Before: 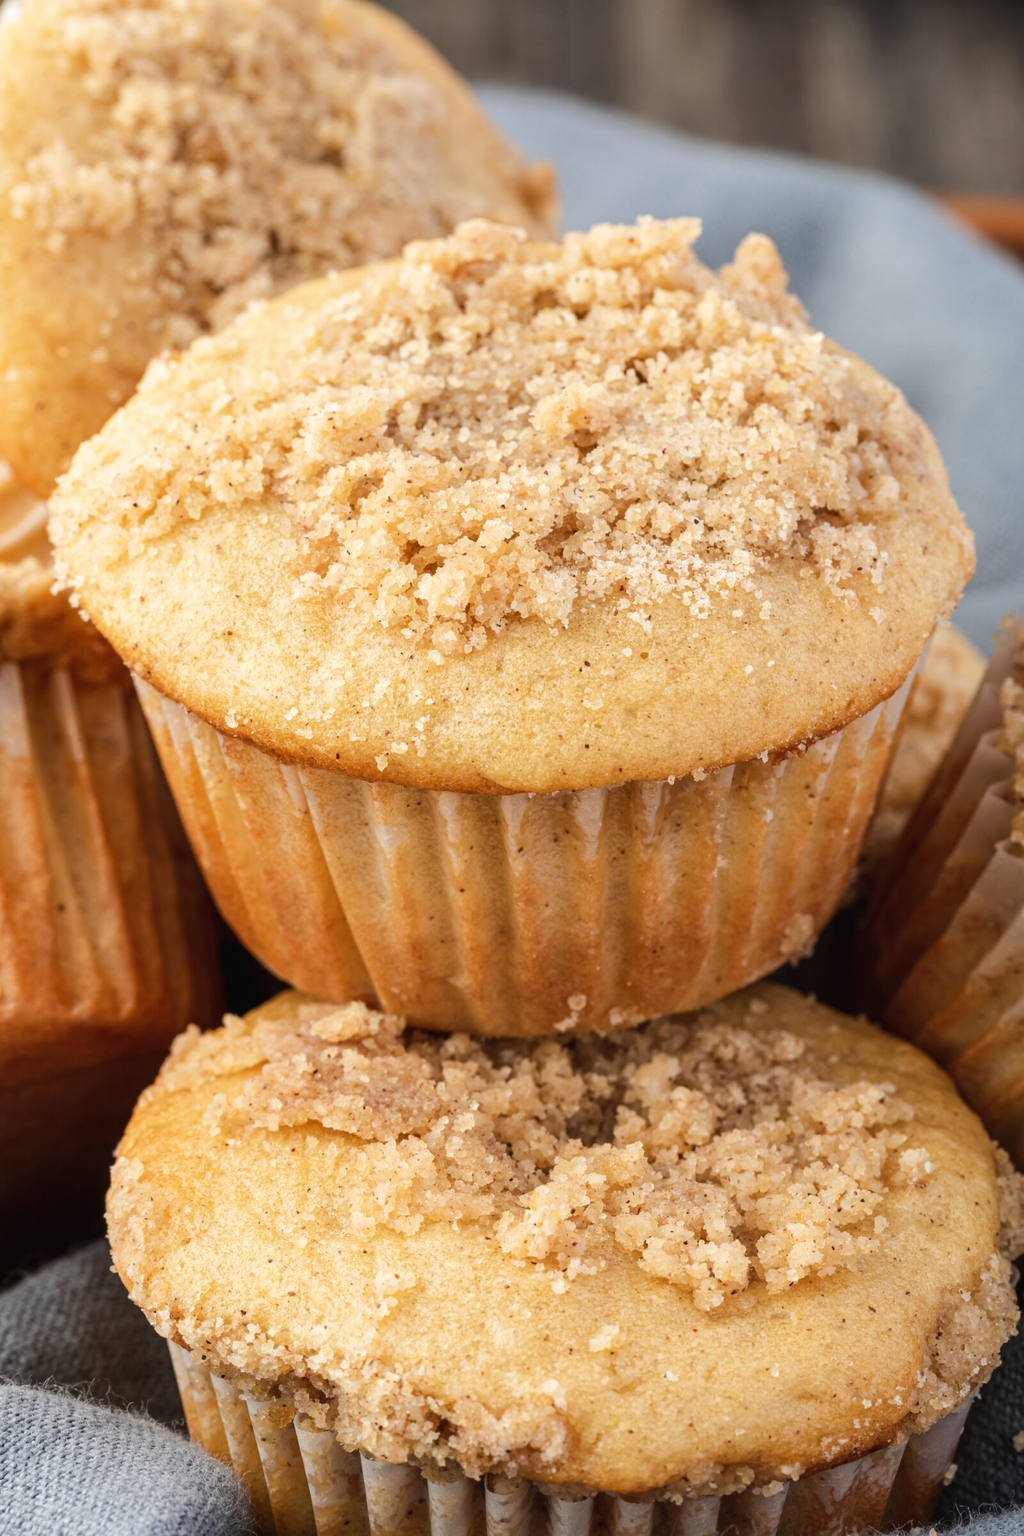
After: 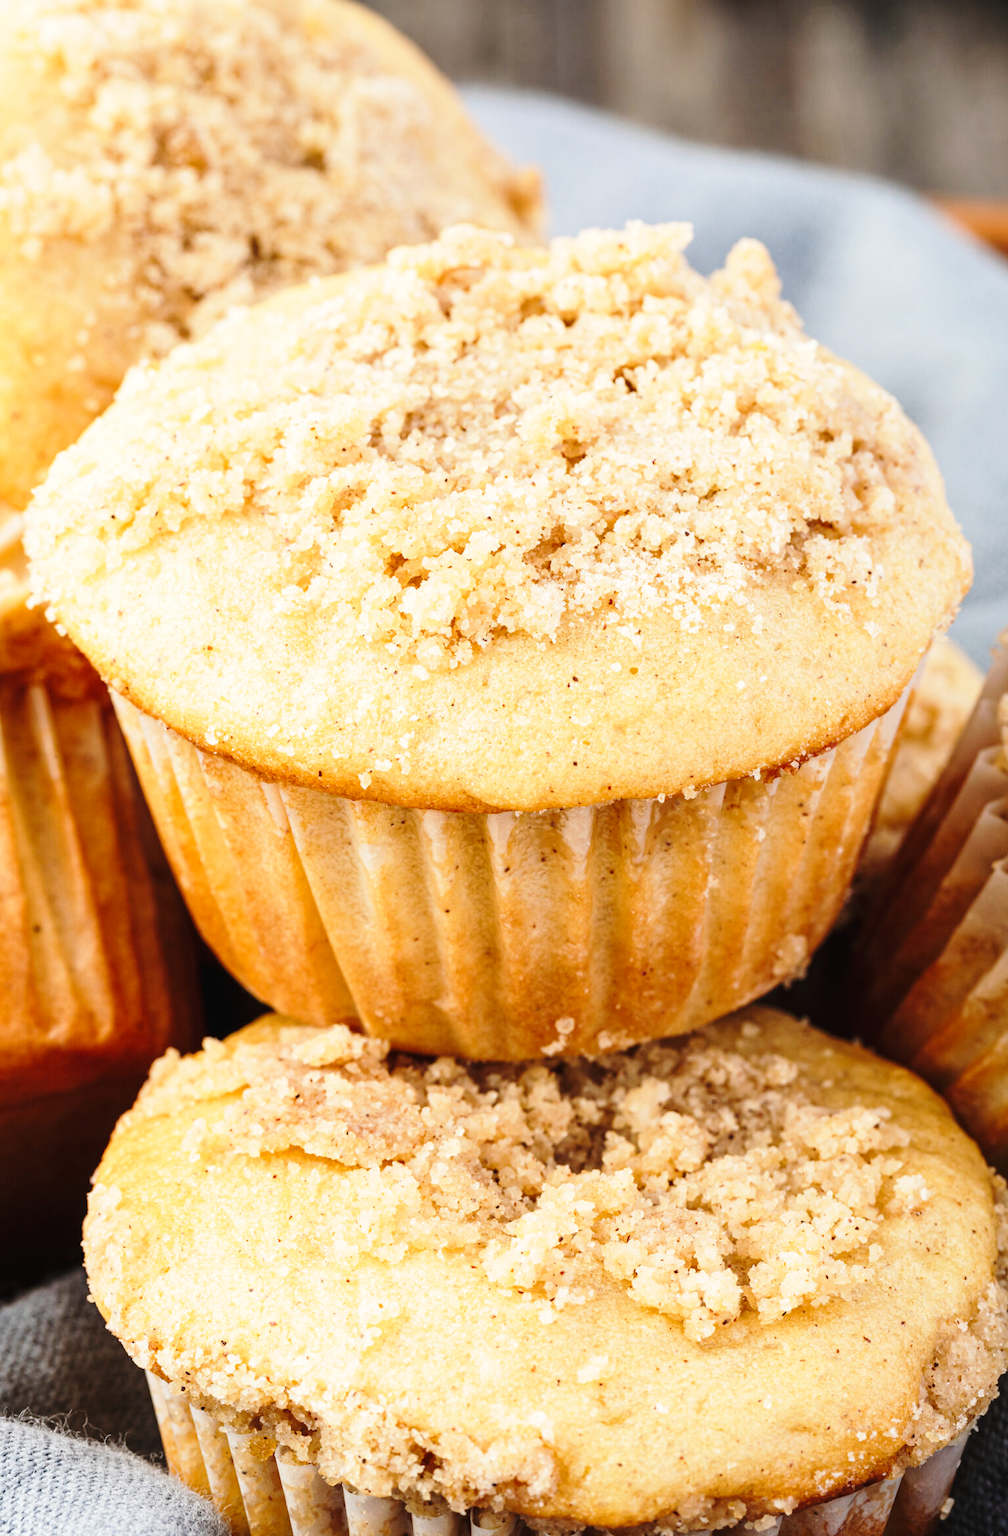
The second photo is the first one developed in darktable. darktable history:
base curve: curves: ch0 [(0, 0) (0.028, 0.03) (0.121, 0.232) (0.46, 0.748) (0.859, 0.968) (1, 1)], preserve colors none
crop and rotate: left 2.536%, right 1.107%, bottom 2.246%
